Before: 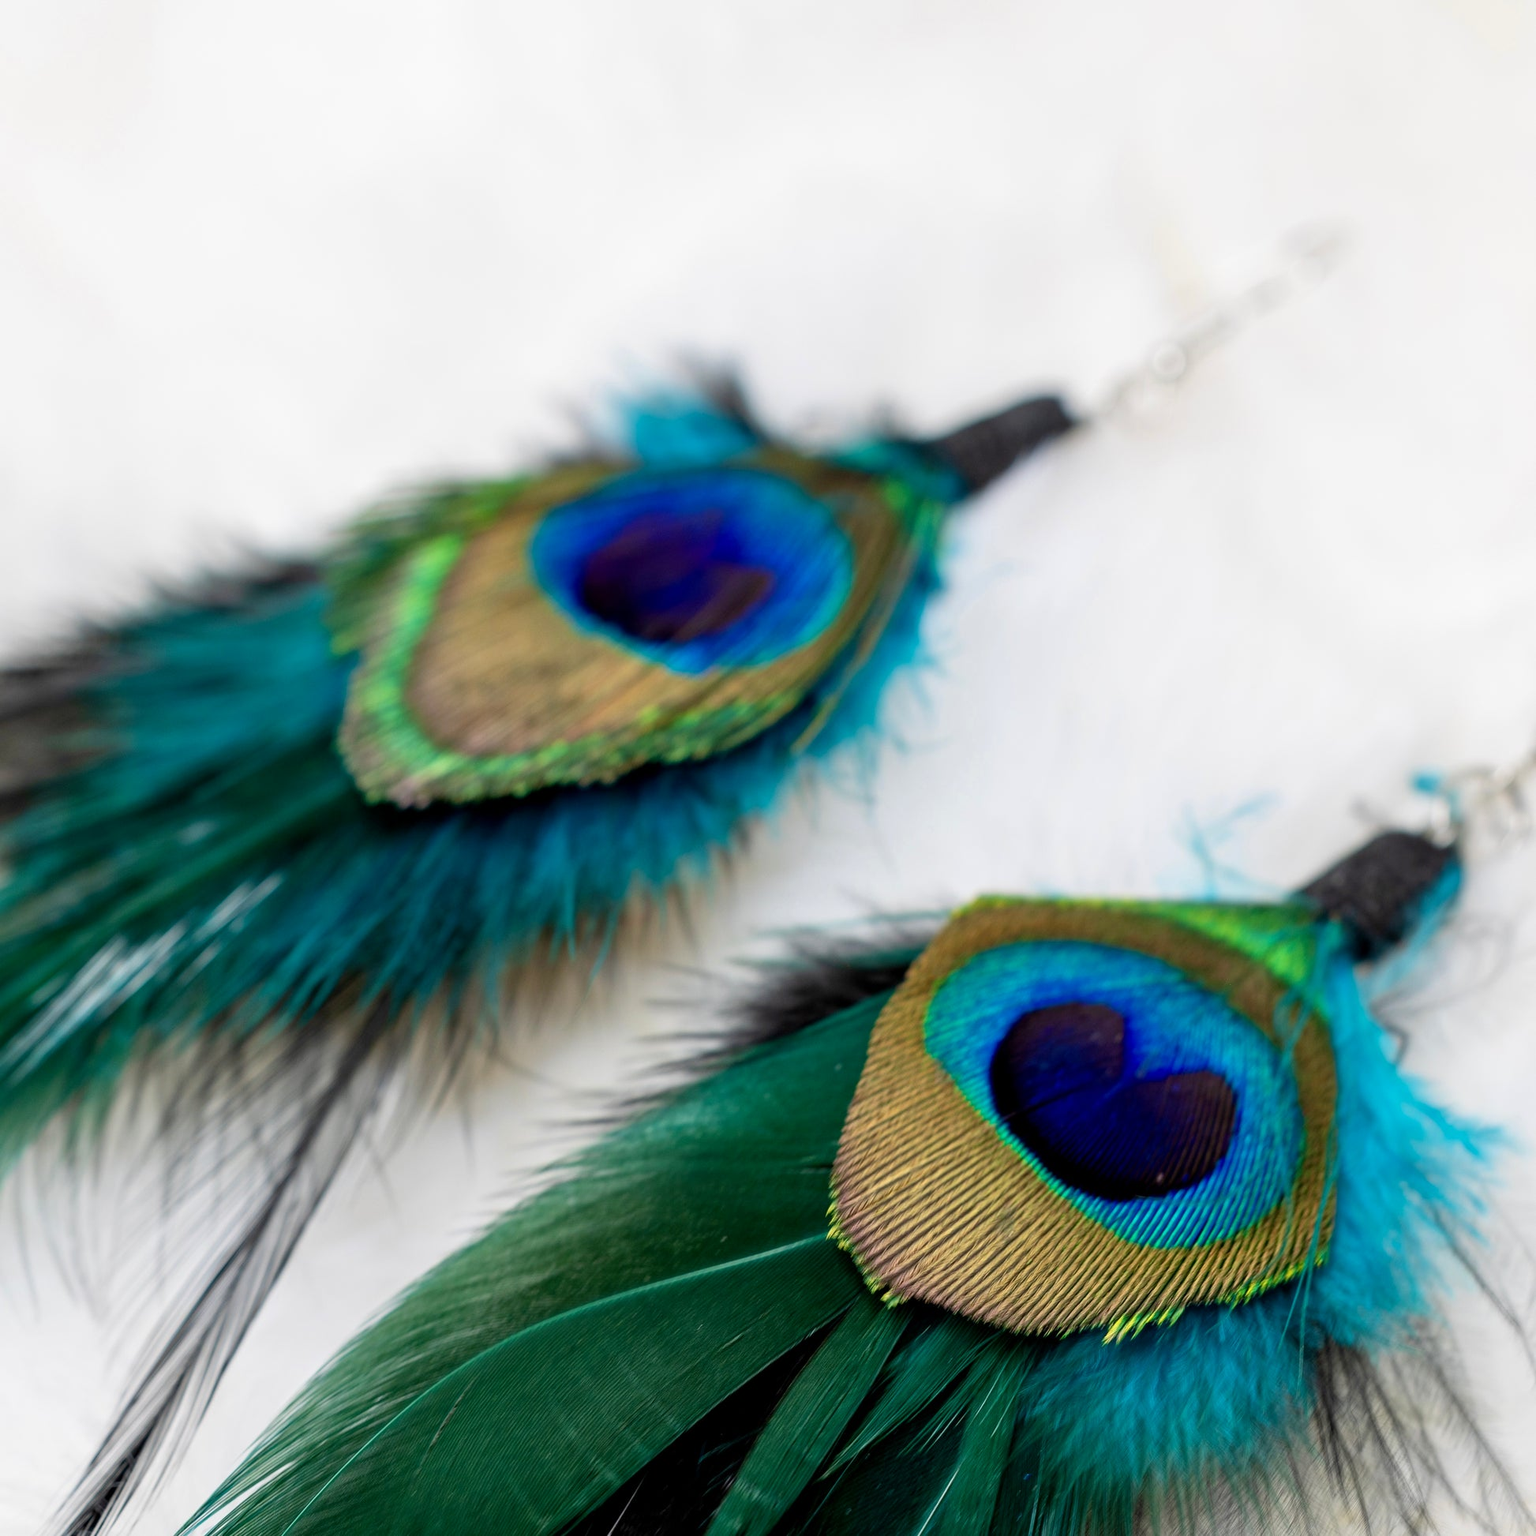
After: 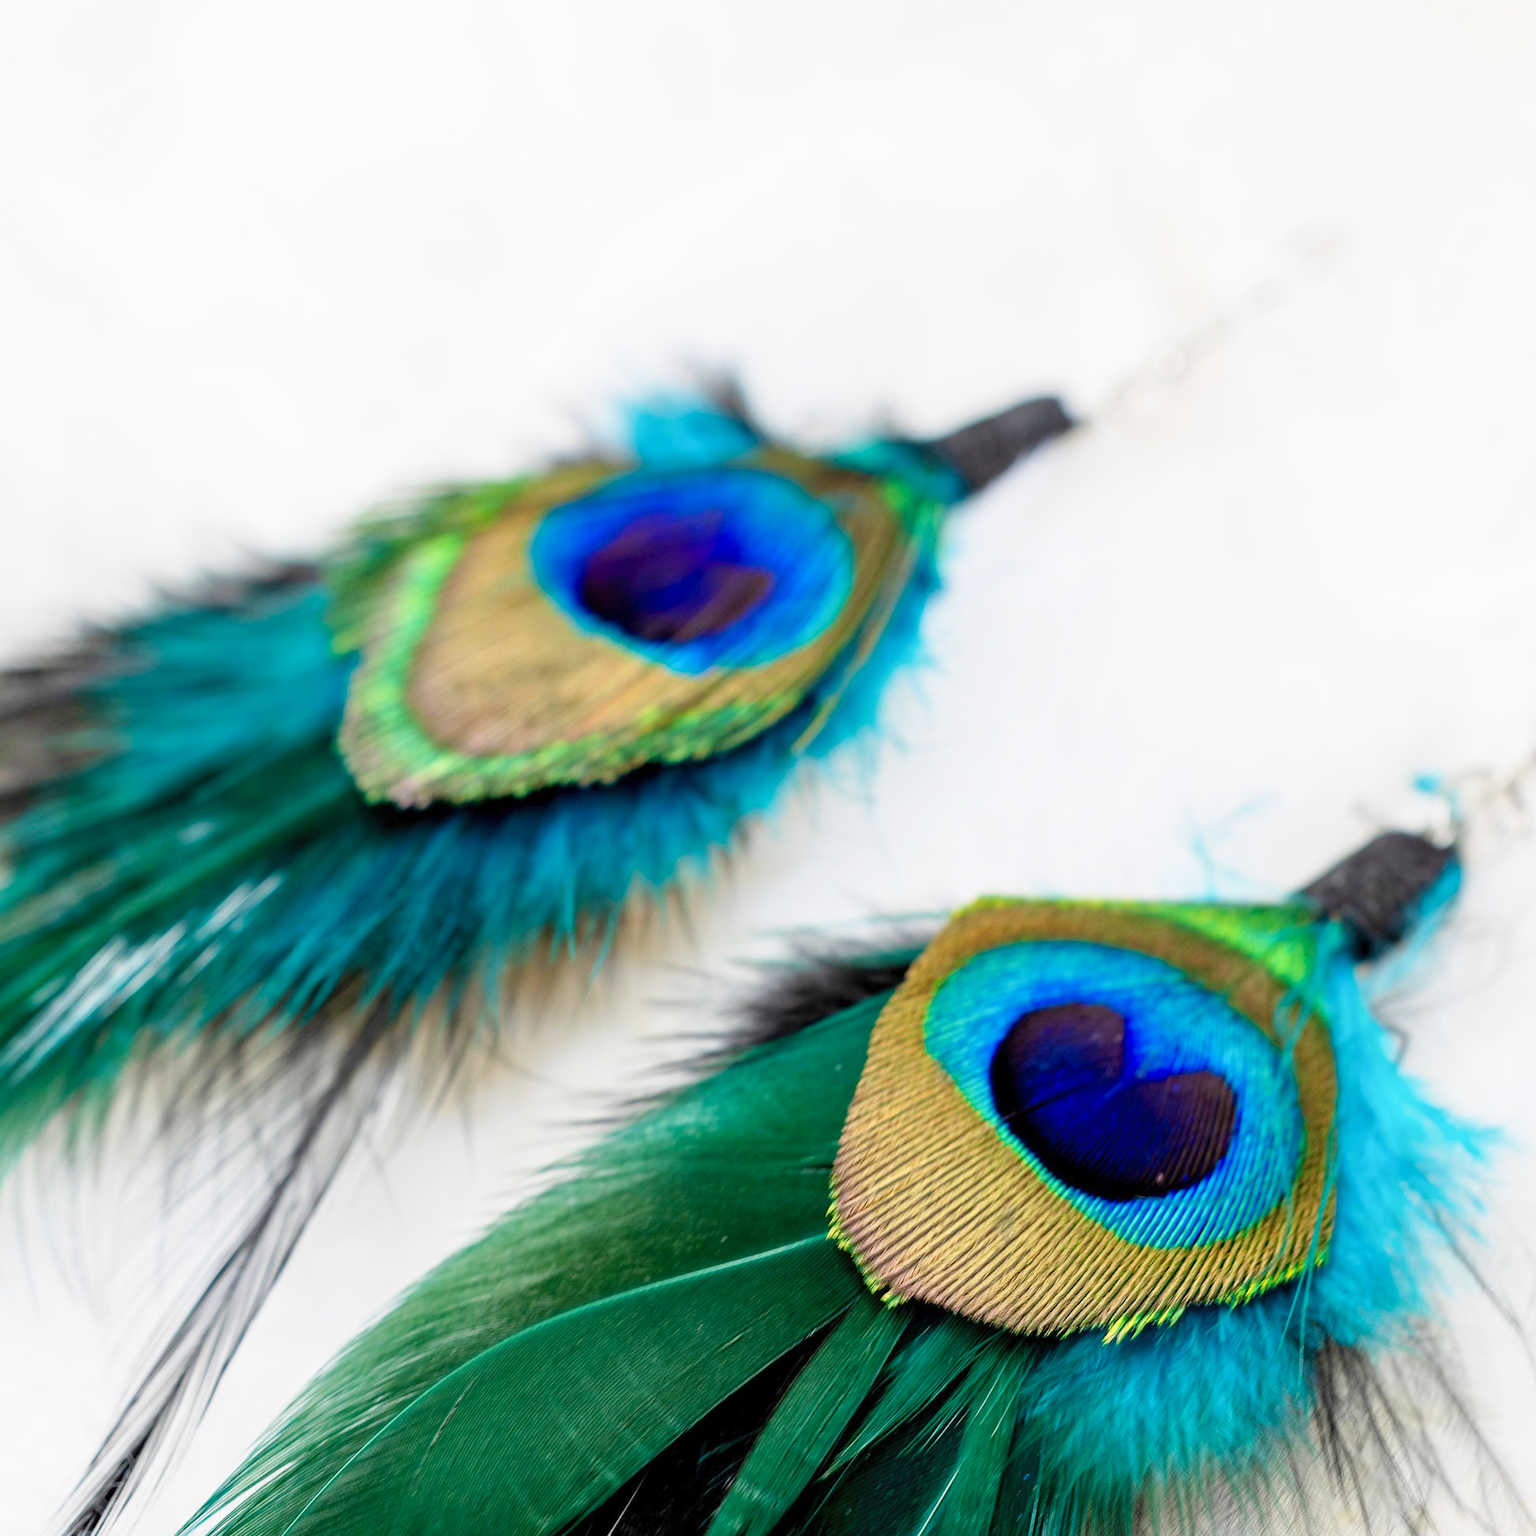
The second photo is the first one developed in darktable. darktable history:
contrast brightness saturation: contrast 0.026, brightness 0.058, saturation 0.124
base curve: curves: ch0 [(0, 0) (0.204, 0.334) (0.55, 0.733) (1, 1)], preserve colors none
